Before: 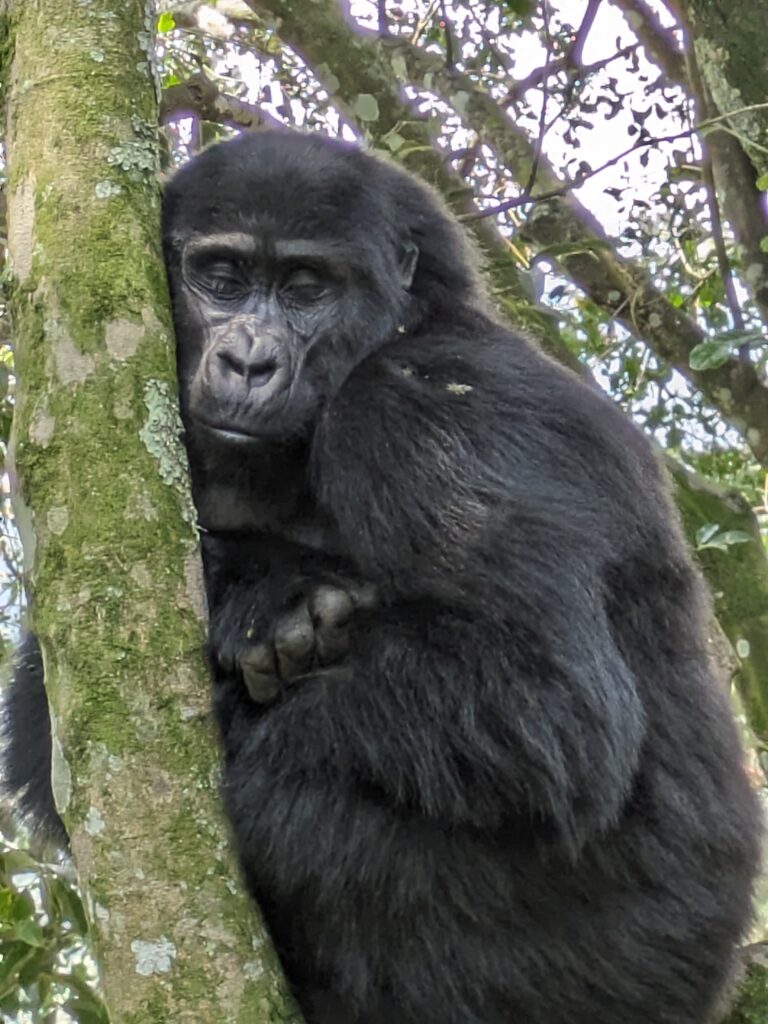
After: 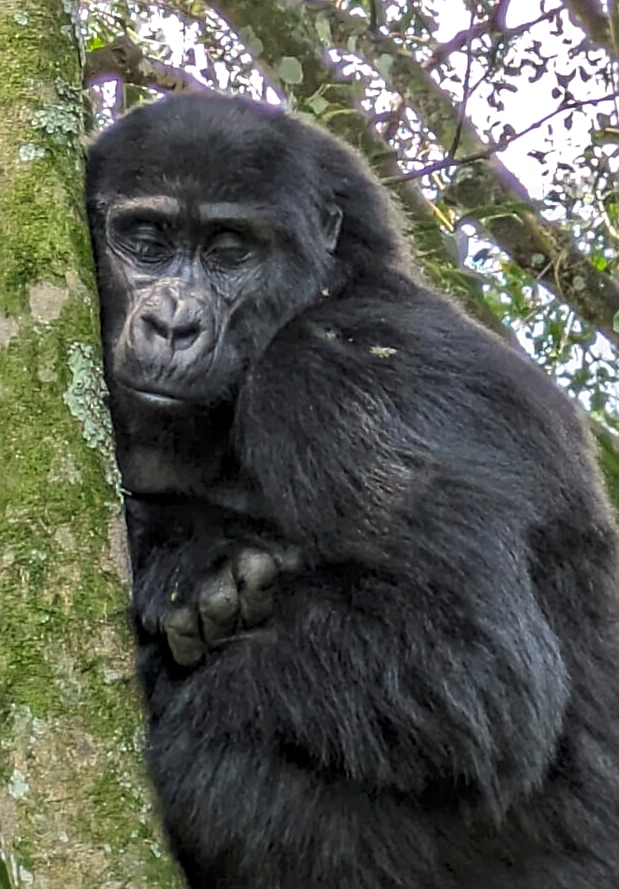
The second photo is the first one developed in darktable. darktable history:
local contrast: on, module defaults
tone equalizer: on, module defaults
crop: left 10.006%, top 3.655%, right 9.305%, bottom 9.465%
sharpen: radius 1.84, amount 0.403, threshold 1.256
